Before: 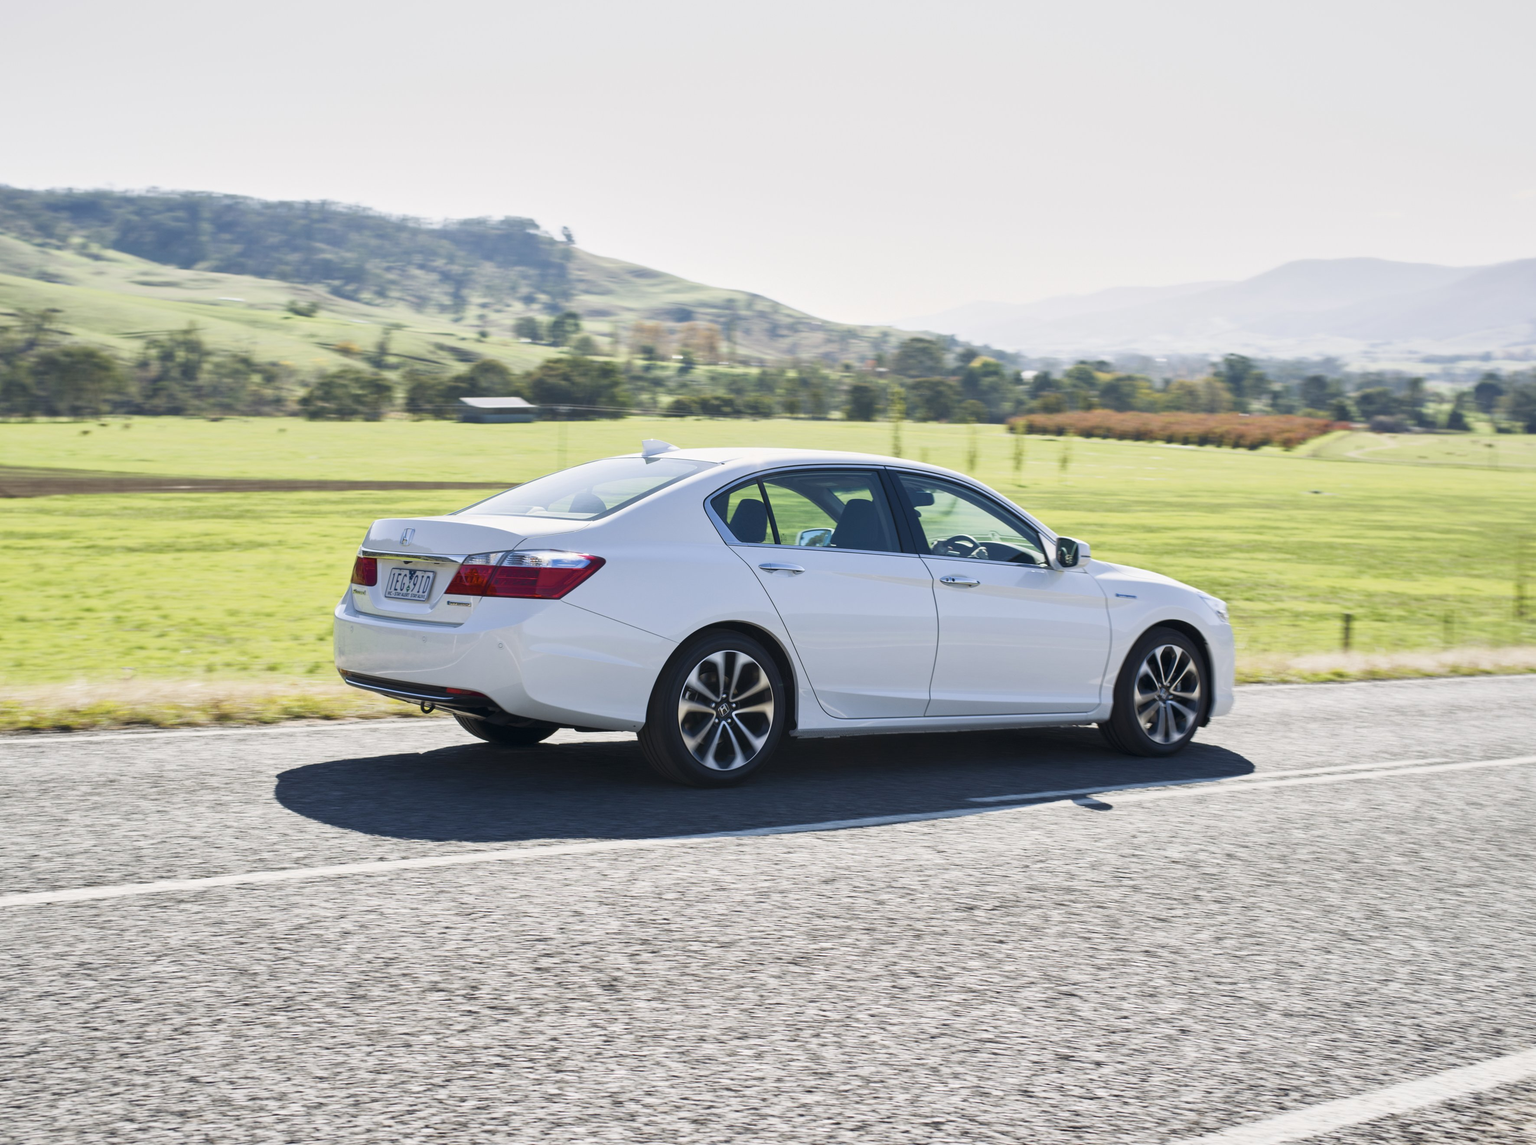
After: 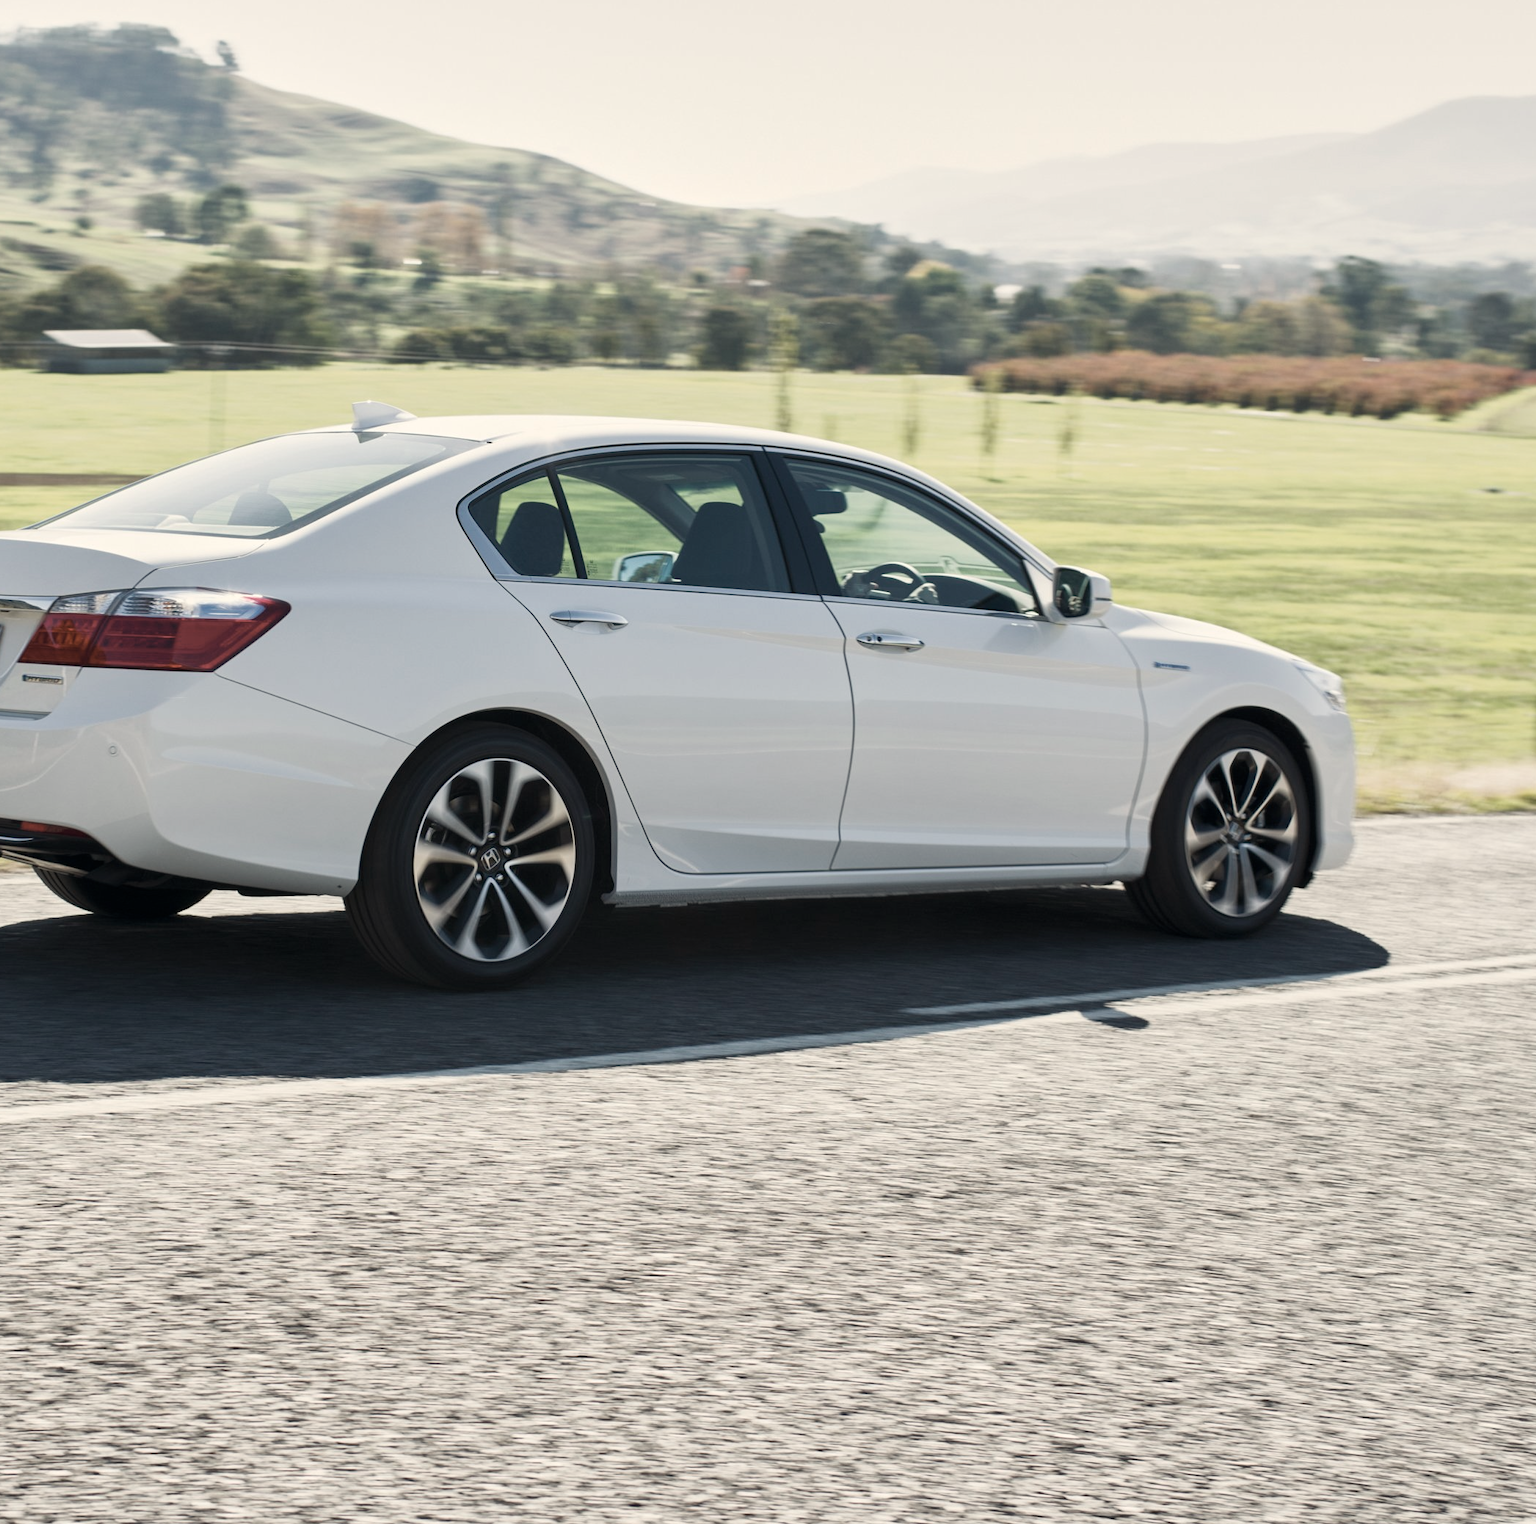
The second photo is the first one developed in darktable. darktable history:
color correction: saturation 0.57
white balance: red 1.029, blue 0.92
crop and rotate: left 28.256%, top 17.734%, right 12.656%, bottom 3.573%
